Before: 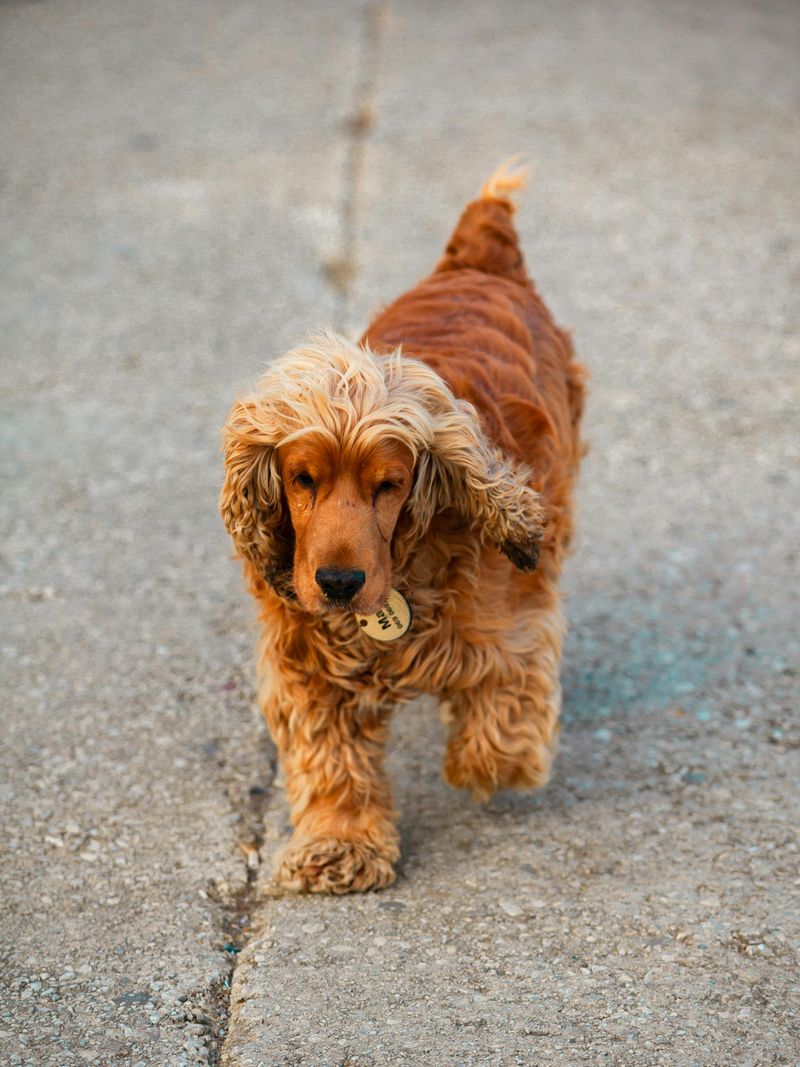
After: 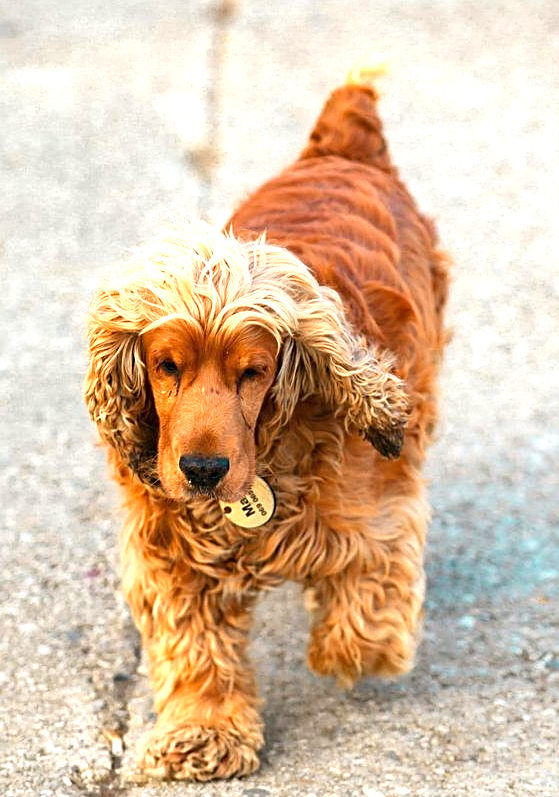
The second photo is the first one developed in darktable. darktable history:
exposure: black level correction 0, exposure 1 EV, compensate exposure bias true, compensate highlight preservation false
sharpen: on, module defaults
crop and rotate: left 17.046%, top 10.659%, right 12.989%, bottom 14.553%
